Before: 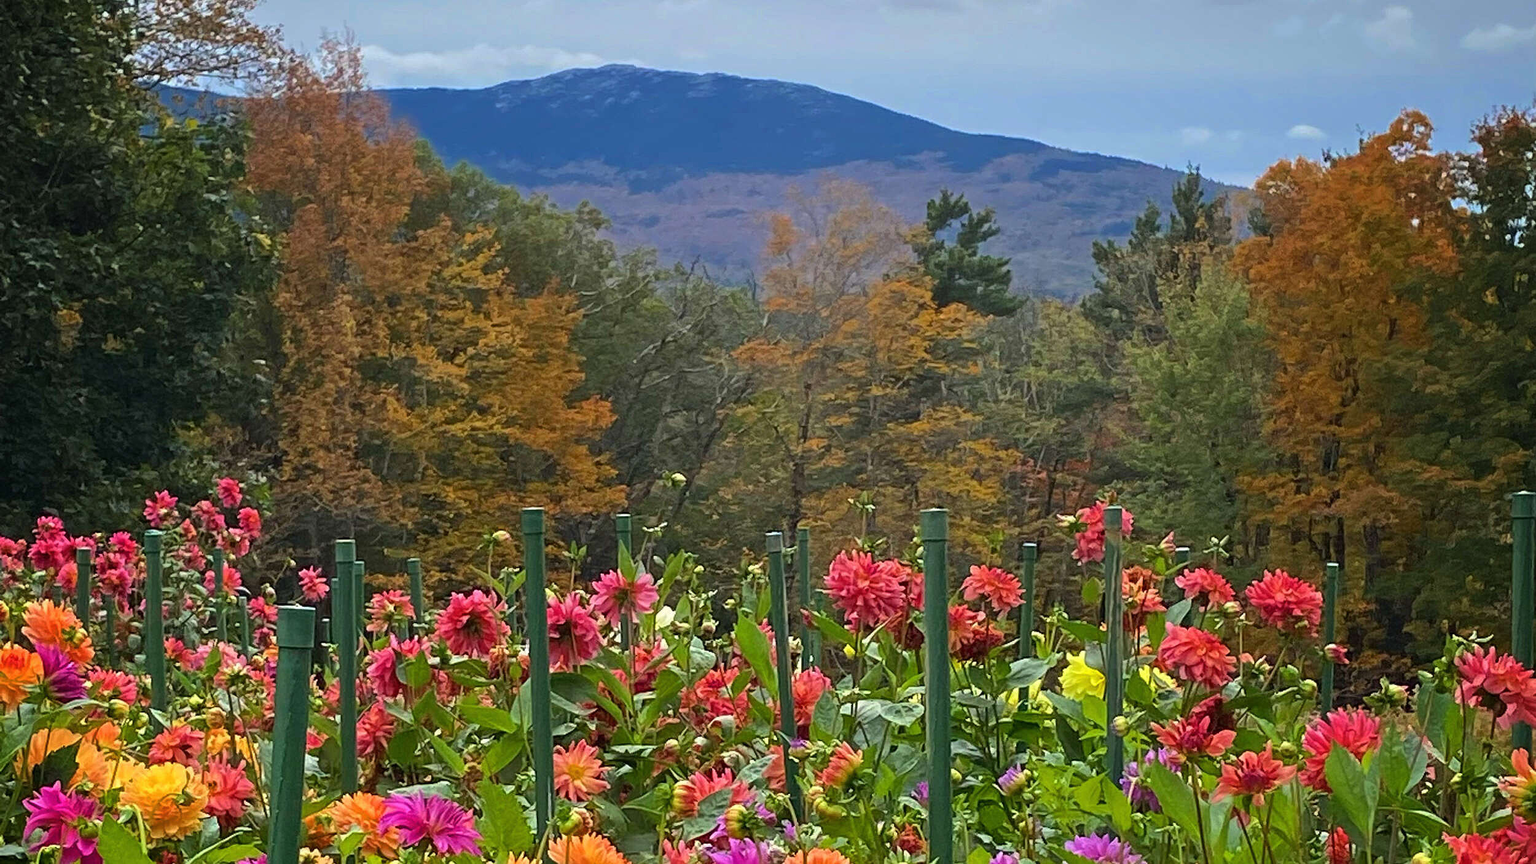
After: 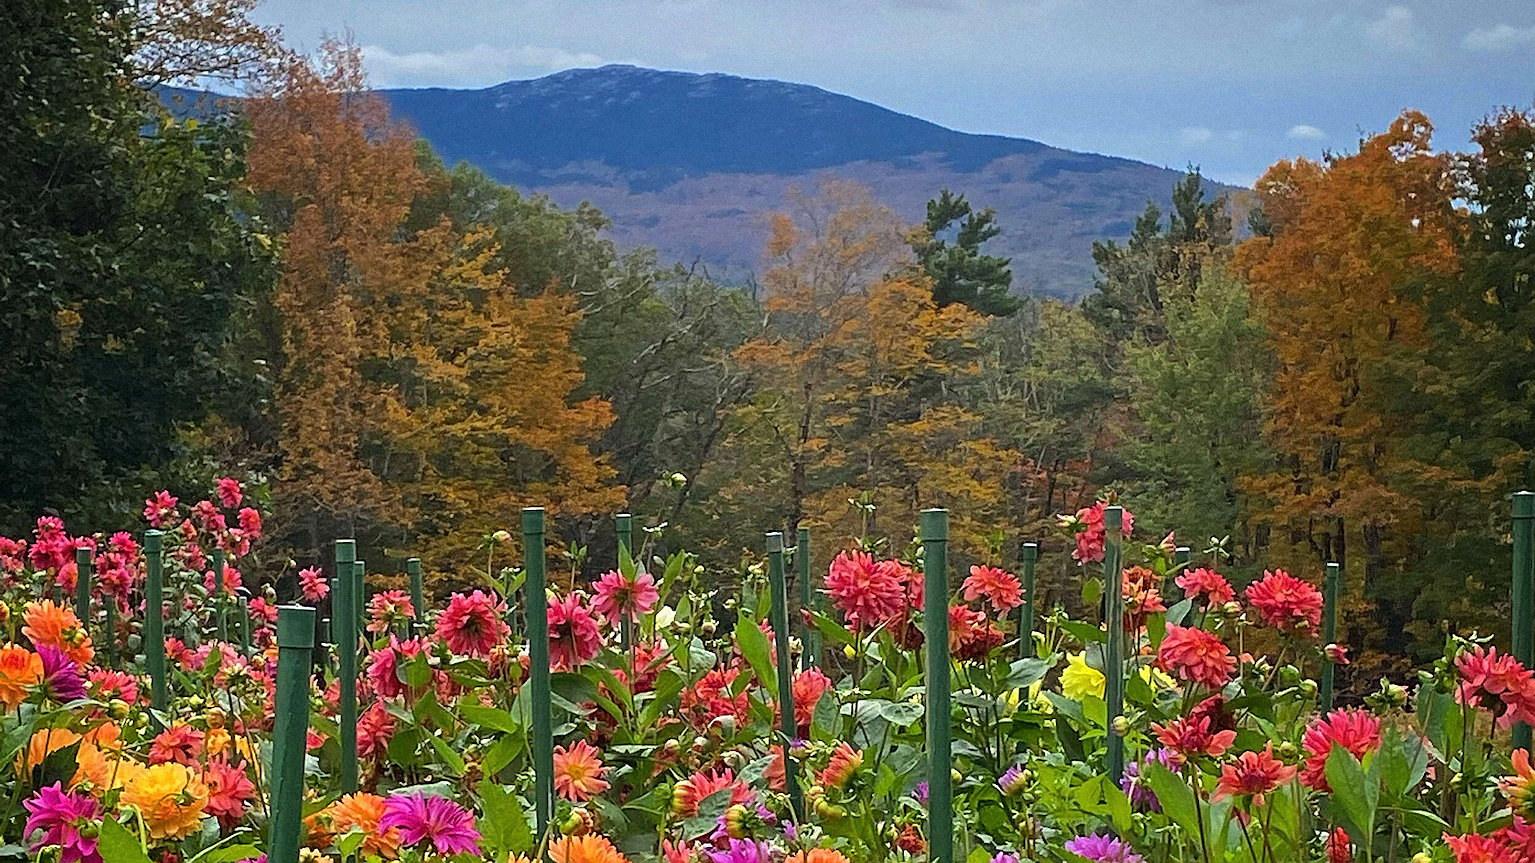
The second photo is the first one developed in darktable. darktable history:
sharpen: on, module defaults
grain: mid-tones bias 0%
